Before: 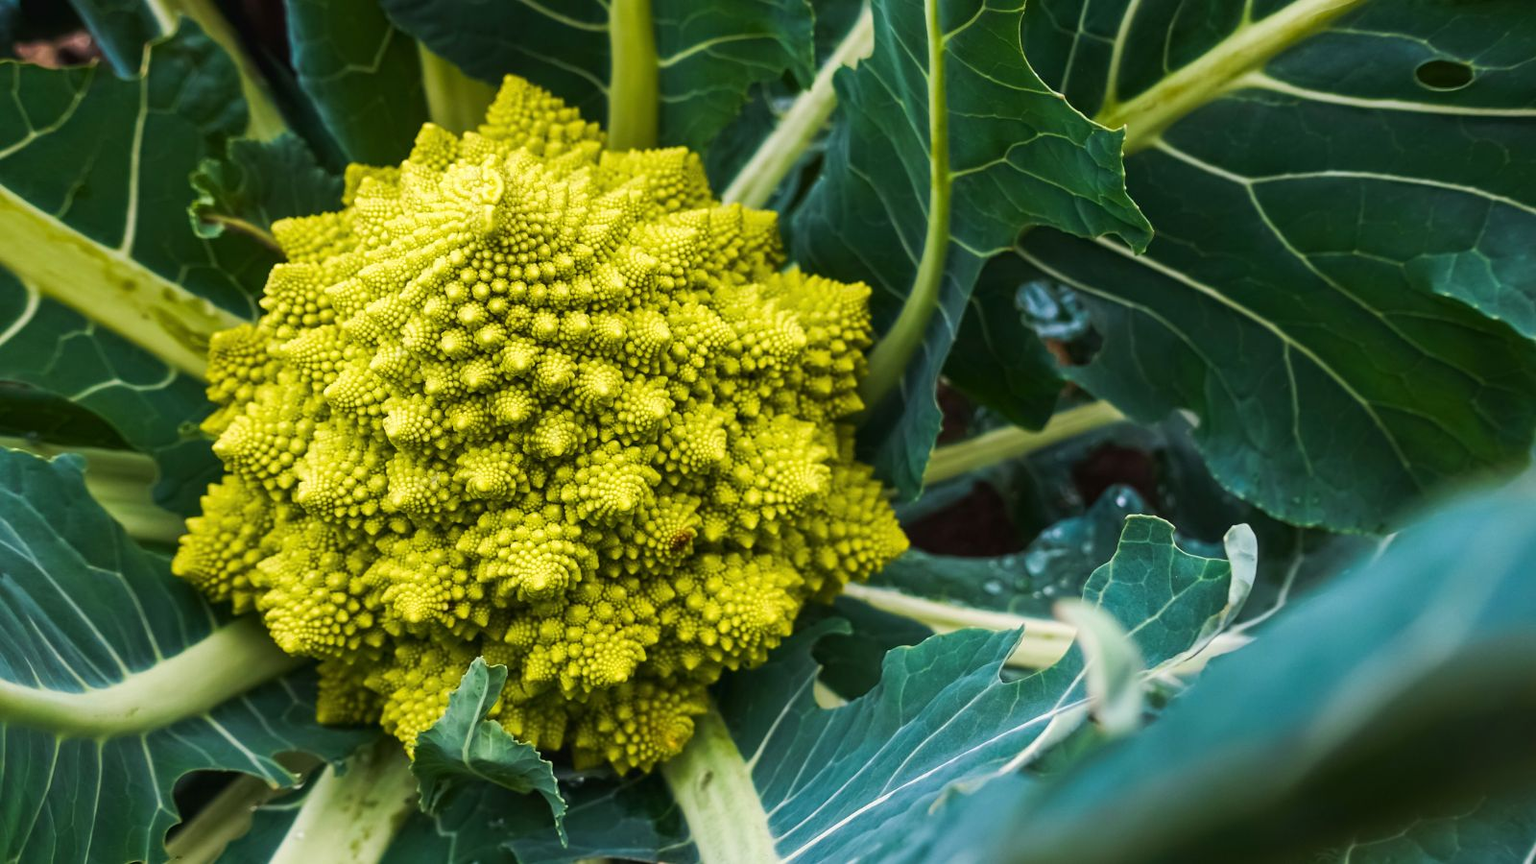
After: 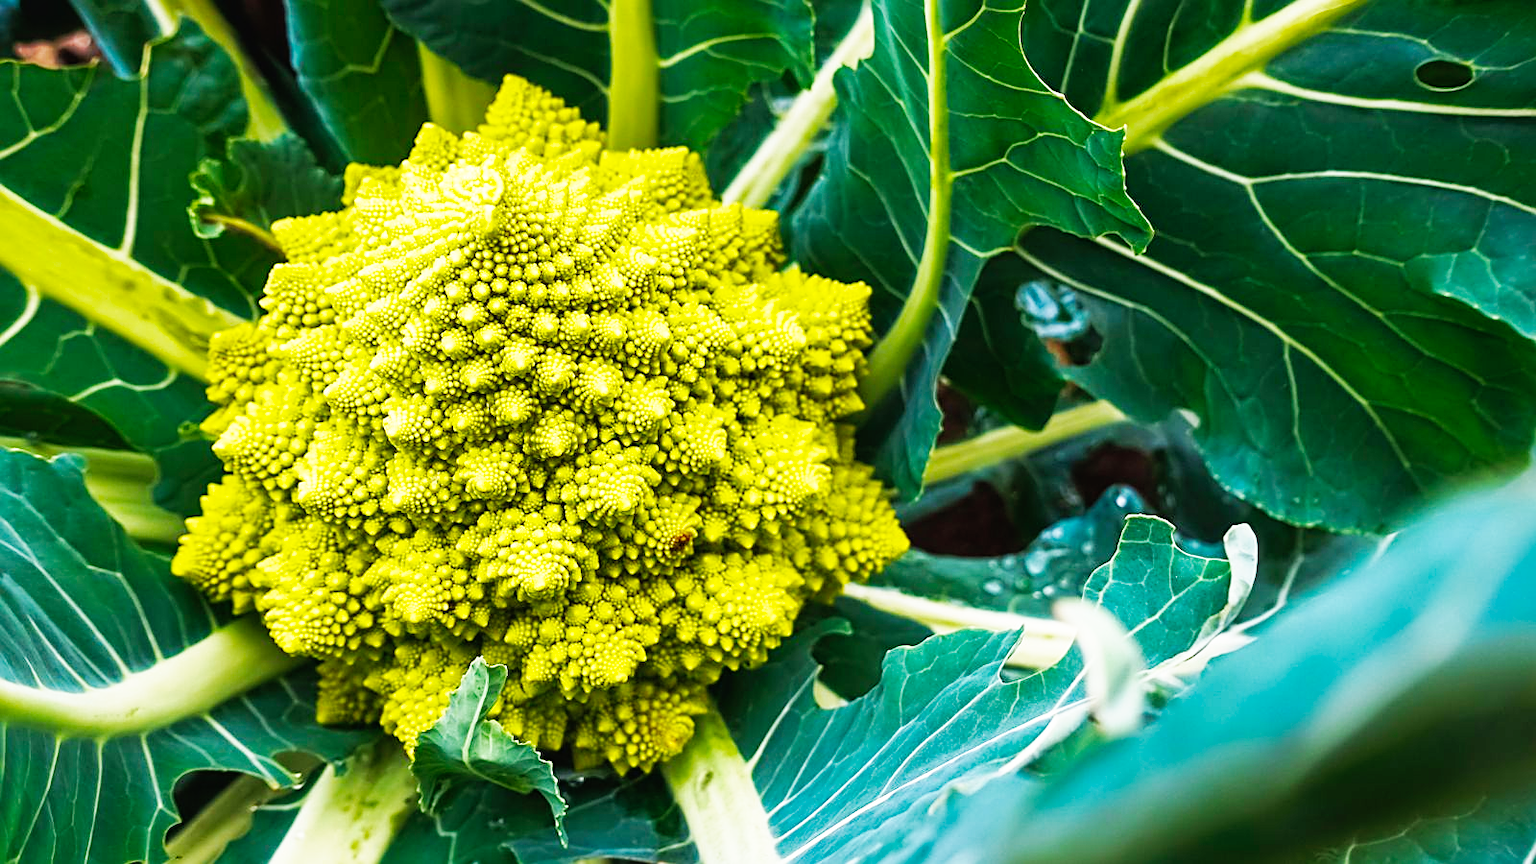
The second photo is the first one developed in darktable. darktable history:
base curve: curves: ch0 [(0, 0) (0.007, 0.004) (0.027, 0.03) (0.046, 0.07) (0.207, 0.54) (0.442, 0.872) (0.673, 0.972) (1, 1)], preserve colors none
shadows and highlights: on, module defaults
sharpen: amount 0.55
